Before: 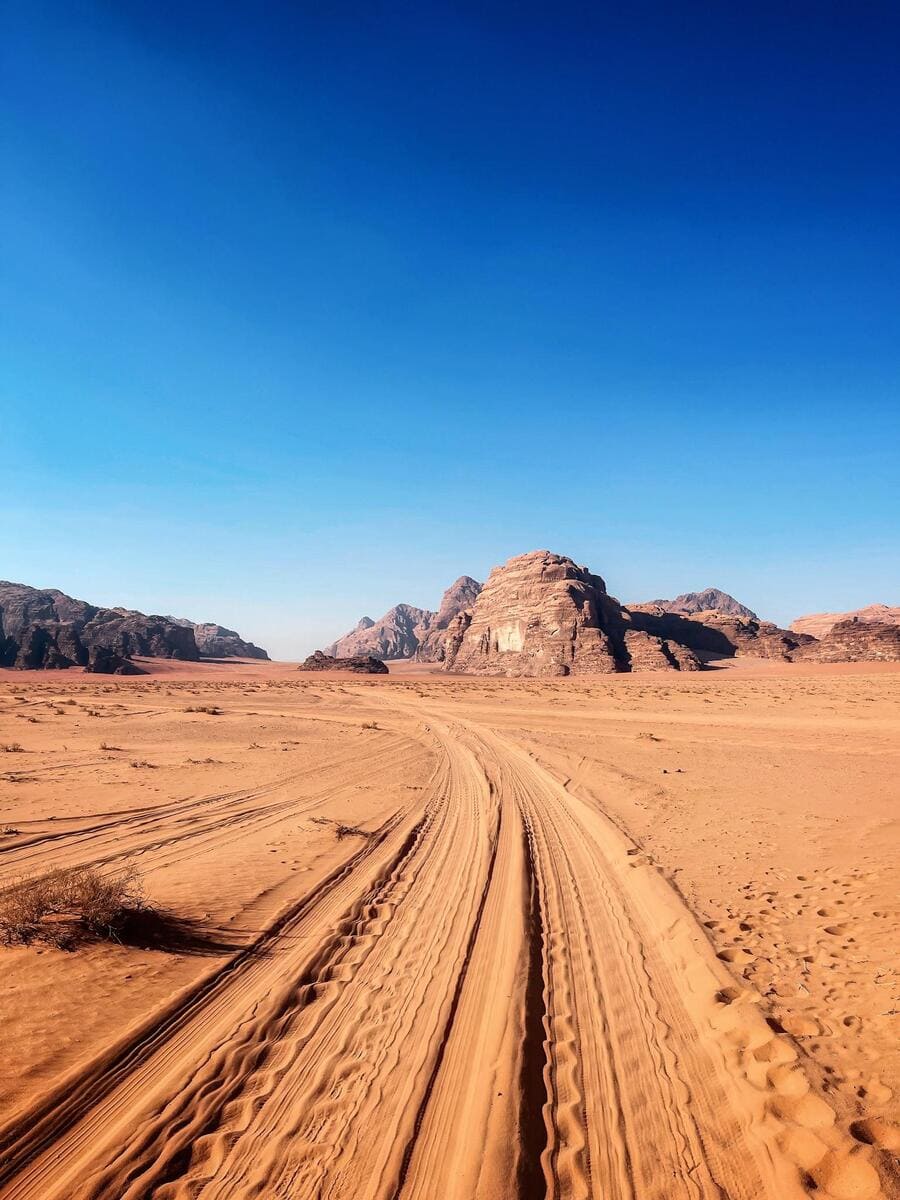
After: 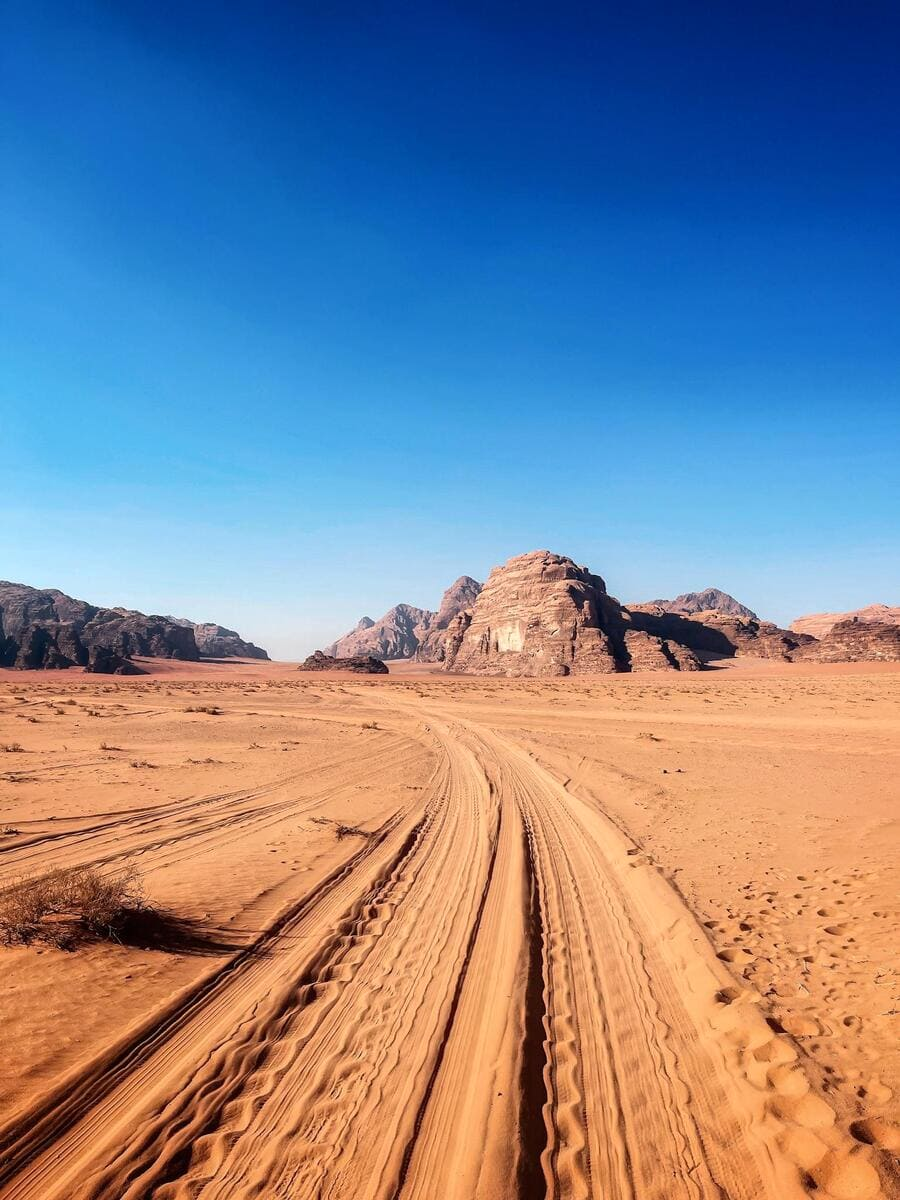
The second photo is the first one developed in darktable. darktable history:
levels: mode automatic, levels [0.062, 0.494, 0.925]
